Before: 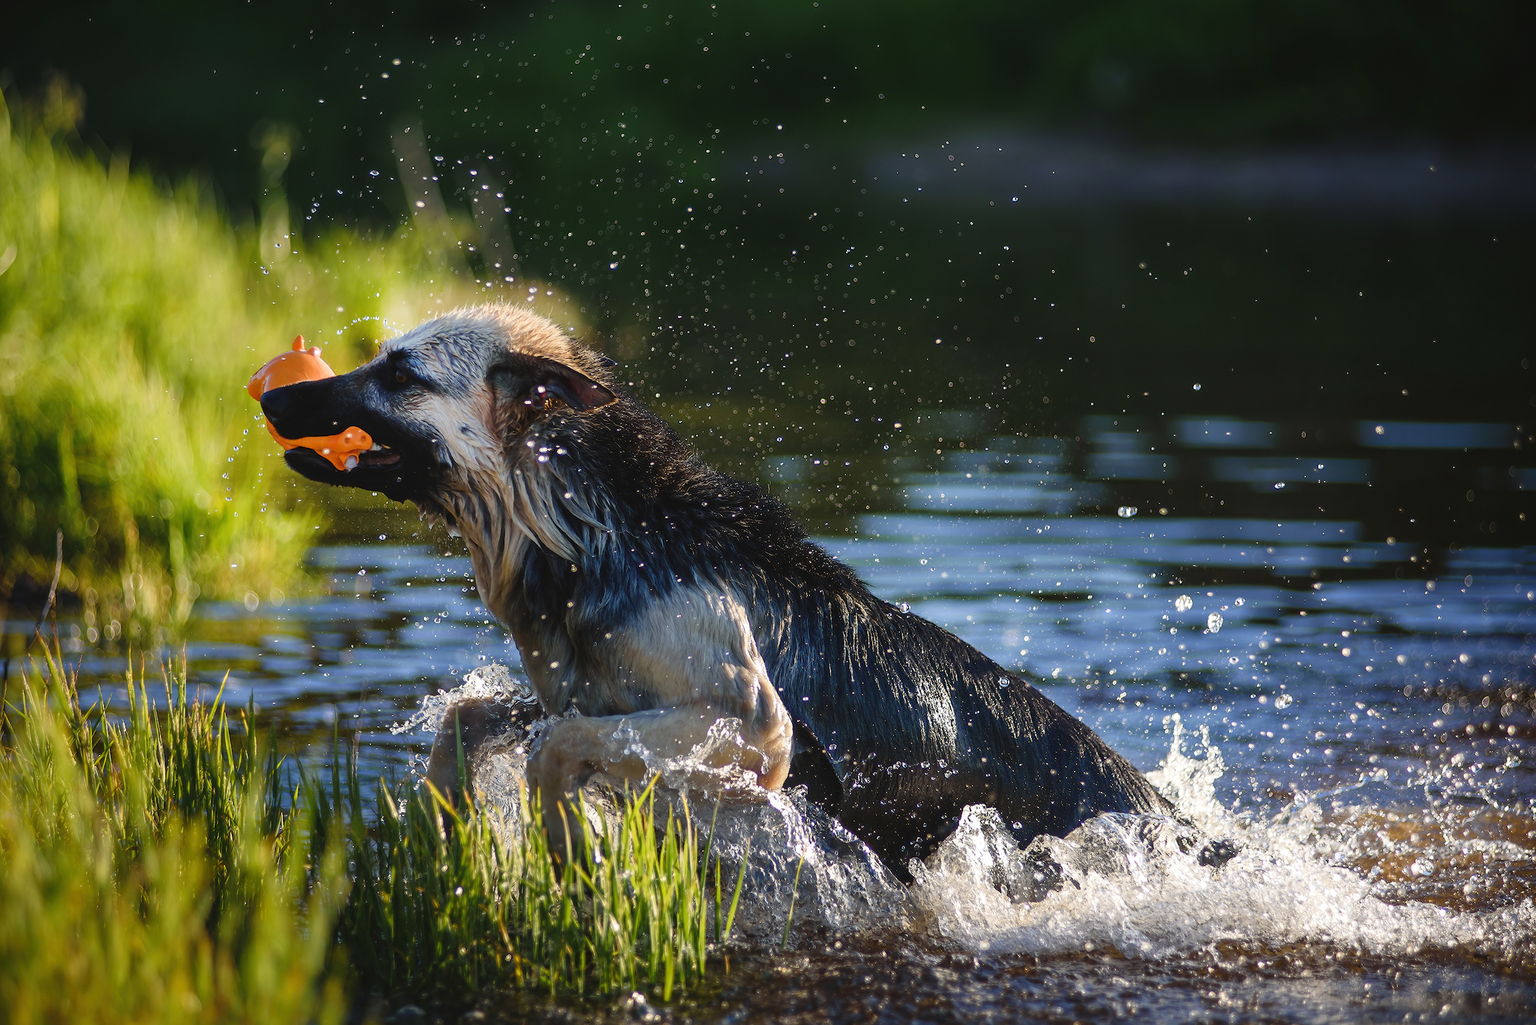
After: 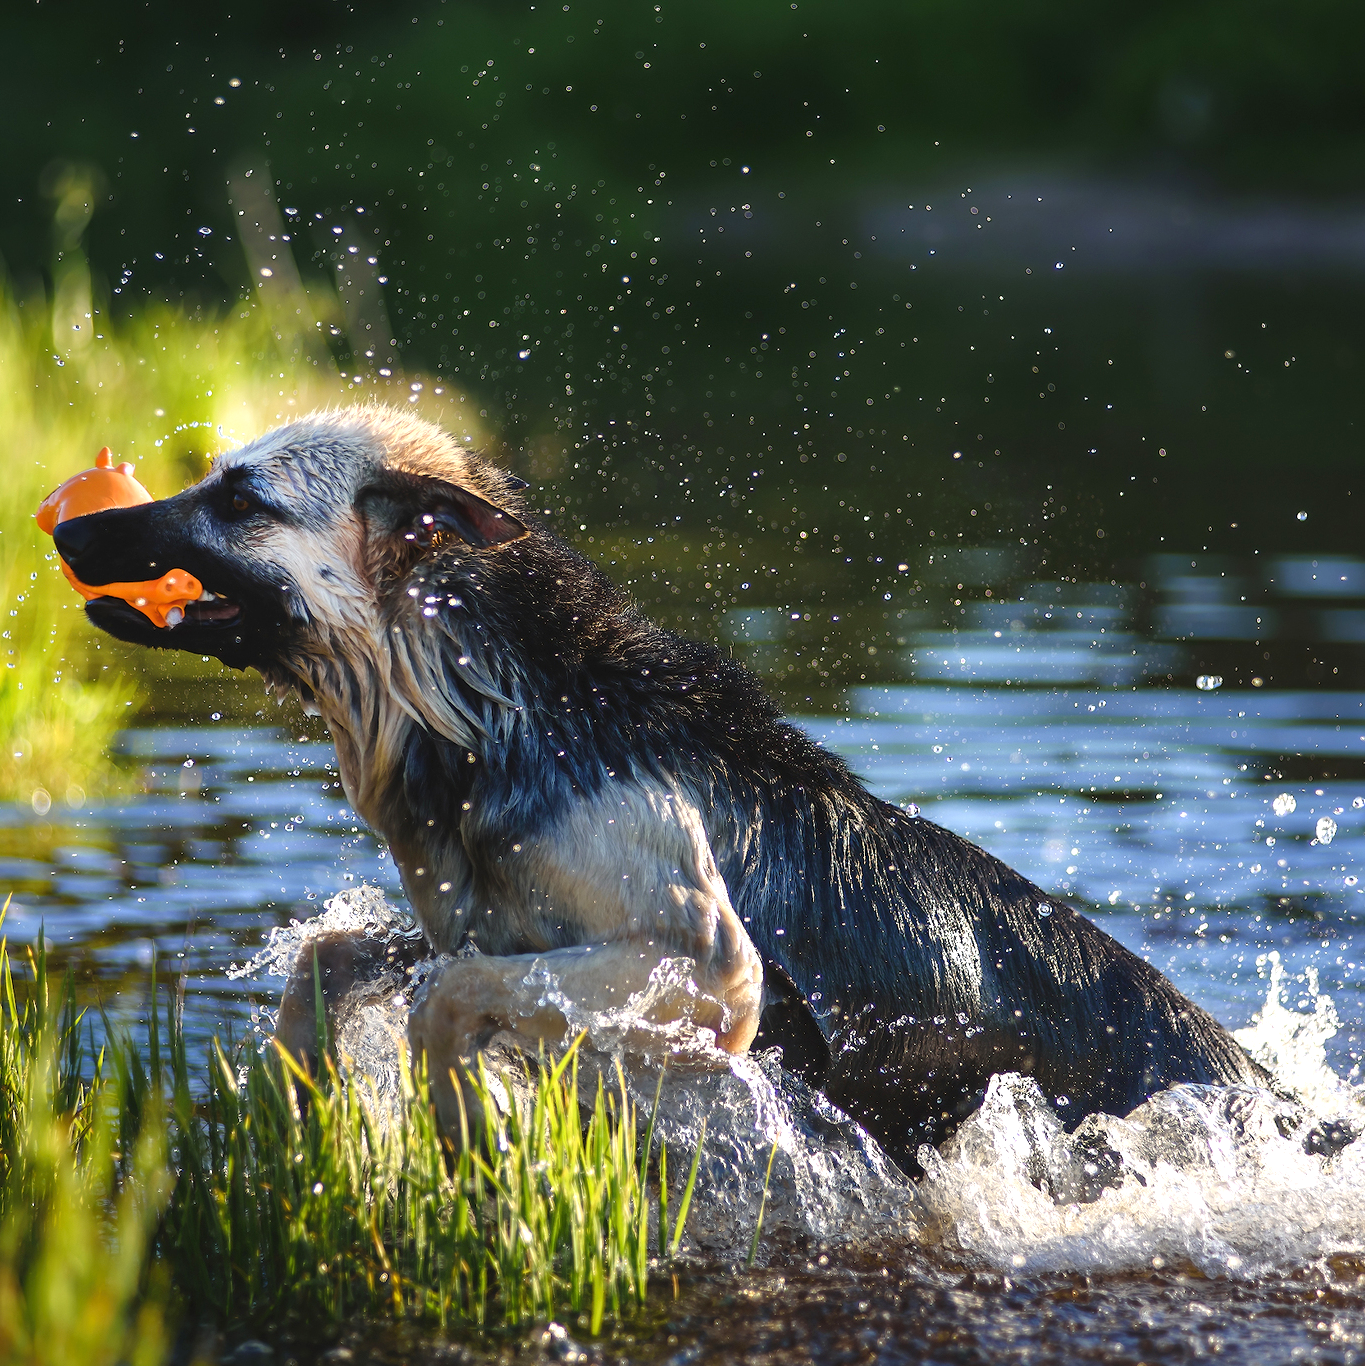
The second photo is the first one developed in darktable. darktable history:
exposure: black level correction 0.001, exposure 0.499 EV, compensate exposure bias true, compensate highlight preservation false
crop and rotate: left 14.359%, right 18.976%
